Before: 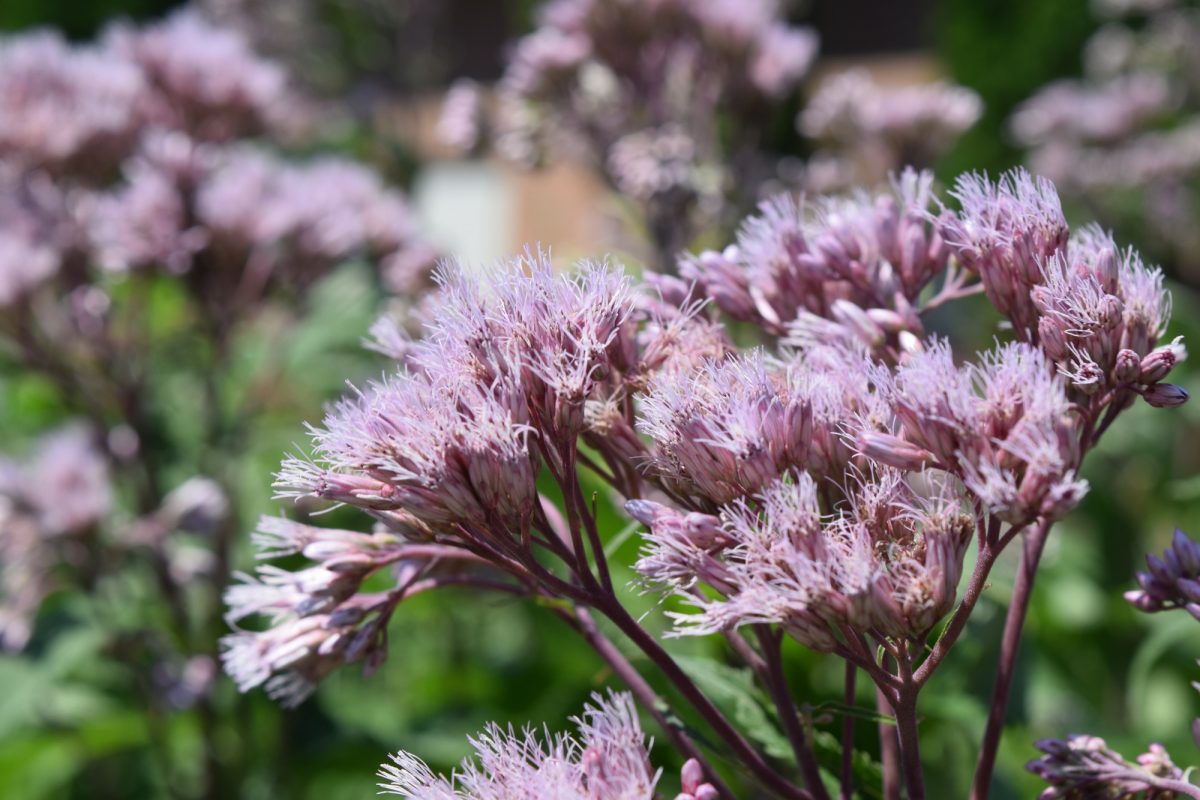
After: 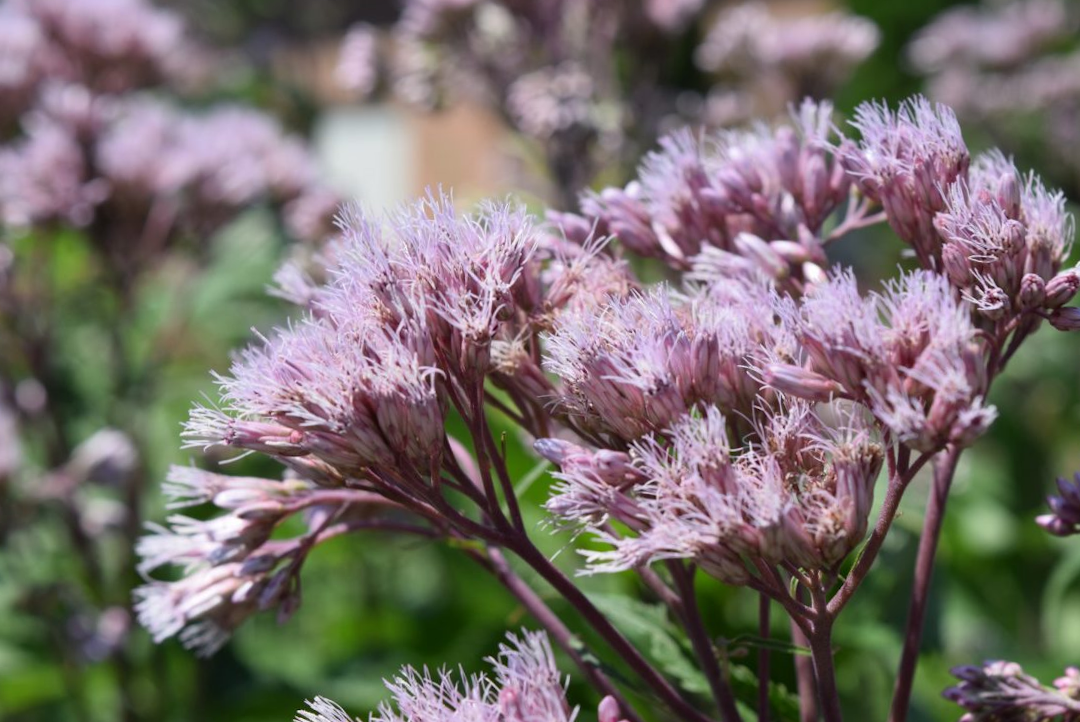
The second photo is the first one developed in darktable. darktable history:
crop and rotate: angle 1.69°, left 6.04%, top 5.697%
